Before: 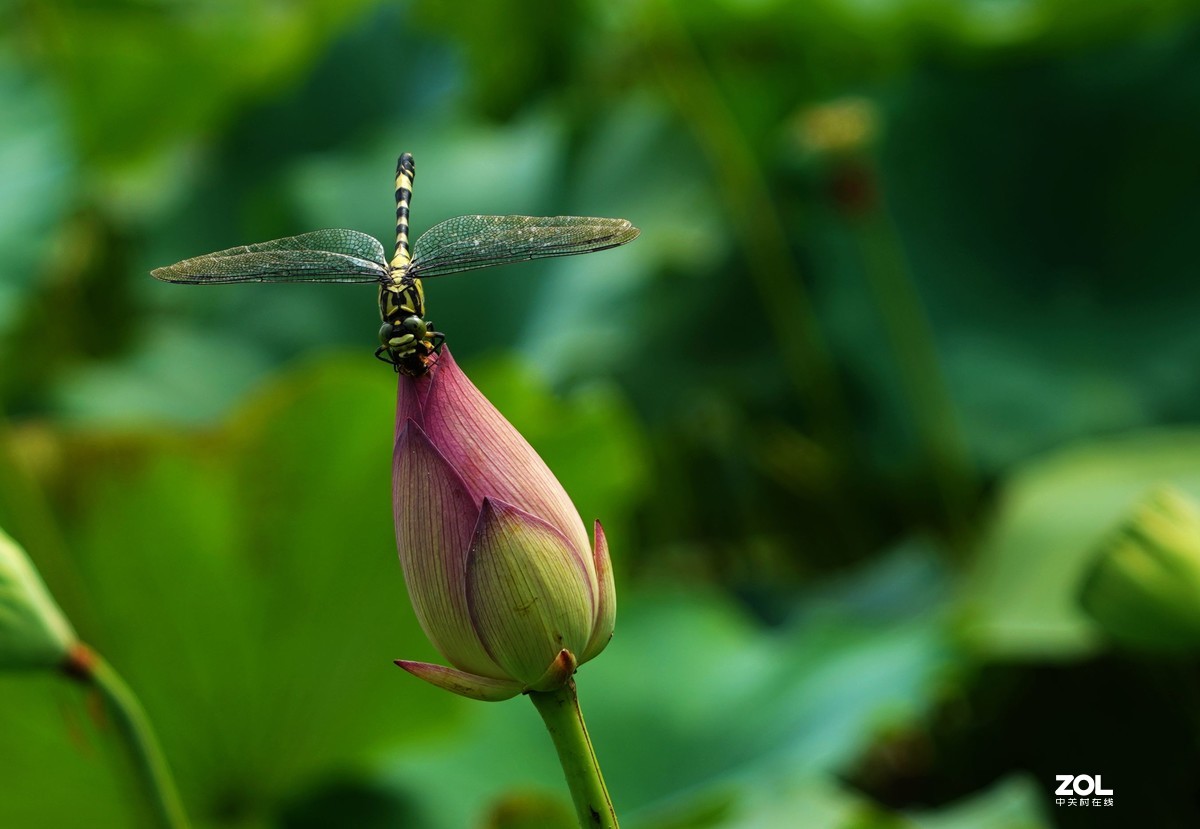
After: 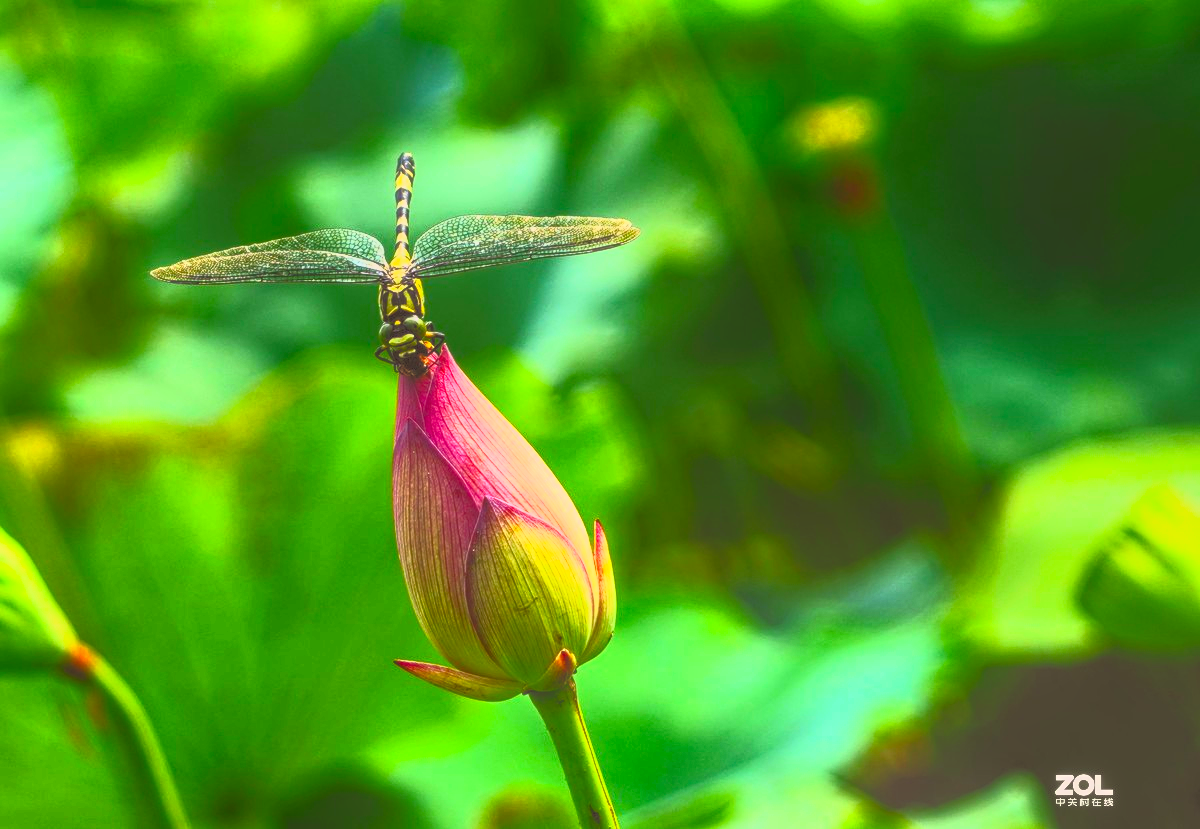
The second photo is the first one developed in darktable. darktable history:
local contrast: highlights 73%, shadows 13%, midtone range 0.195
contrast brightness saturation: contrast 0.988, brightness 0.999, saturation 0.997
color correction: highlights a* 6.48, highlights b* 7.45, shadows a* 6.51, shadows b* 7.35, saturation 0.915
